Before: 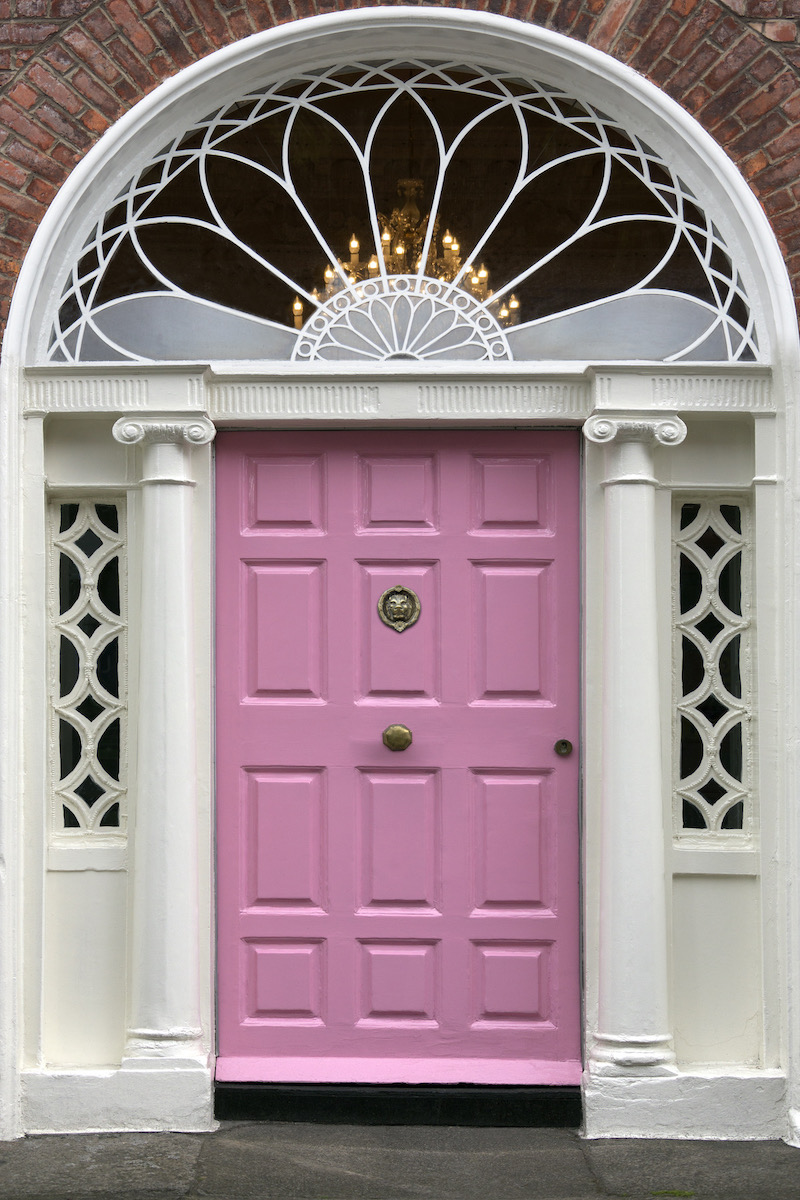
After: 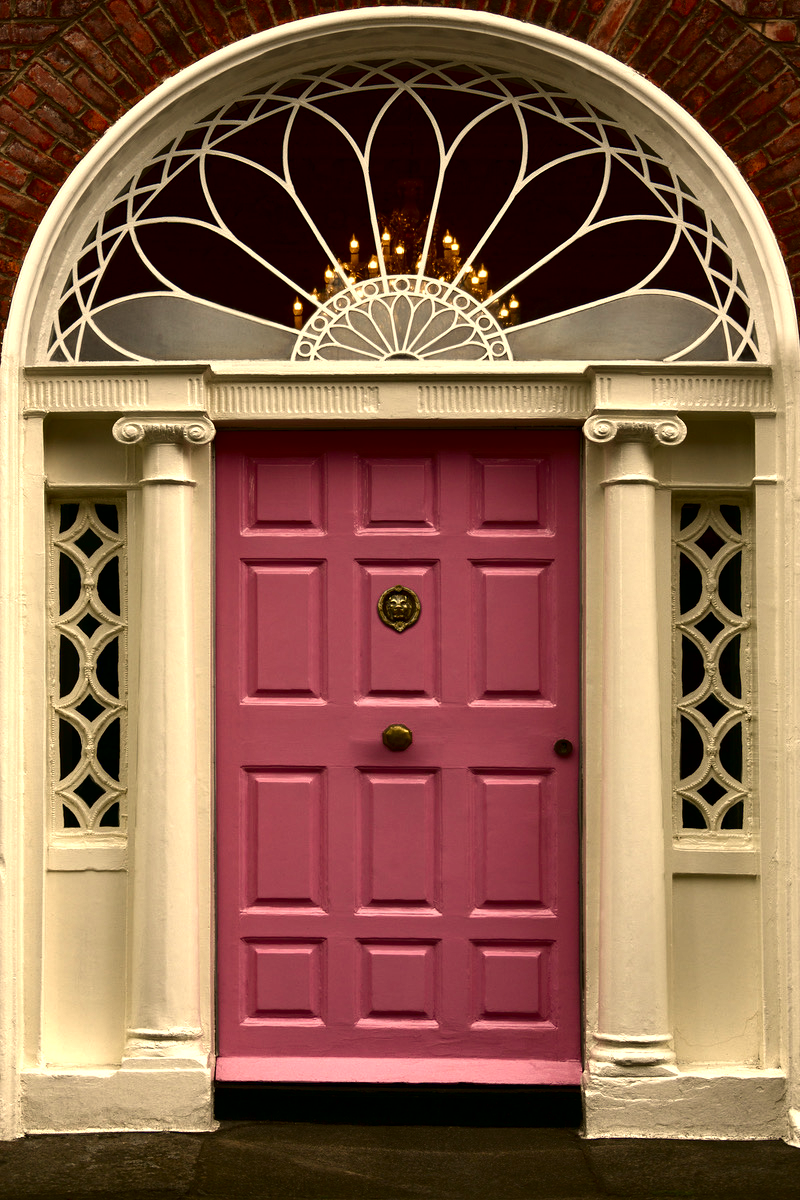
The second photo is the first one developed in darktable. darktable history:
white balance: red 1.123, blue 0.83
exposure: black level correction 0.001, exposure 0.191 EV, compensate highlight preservation false
contrast brightness saturation: contrast 0.09, brightness -0.59, saturation 0.17
